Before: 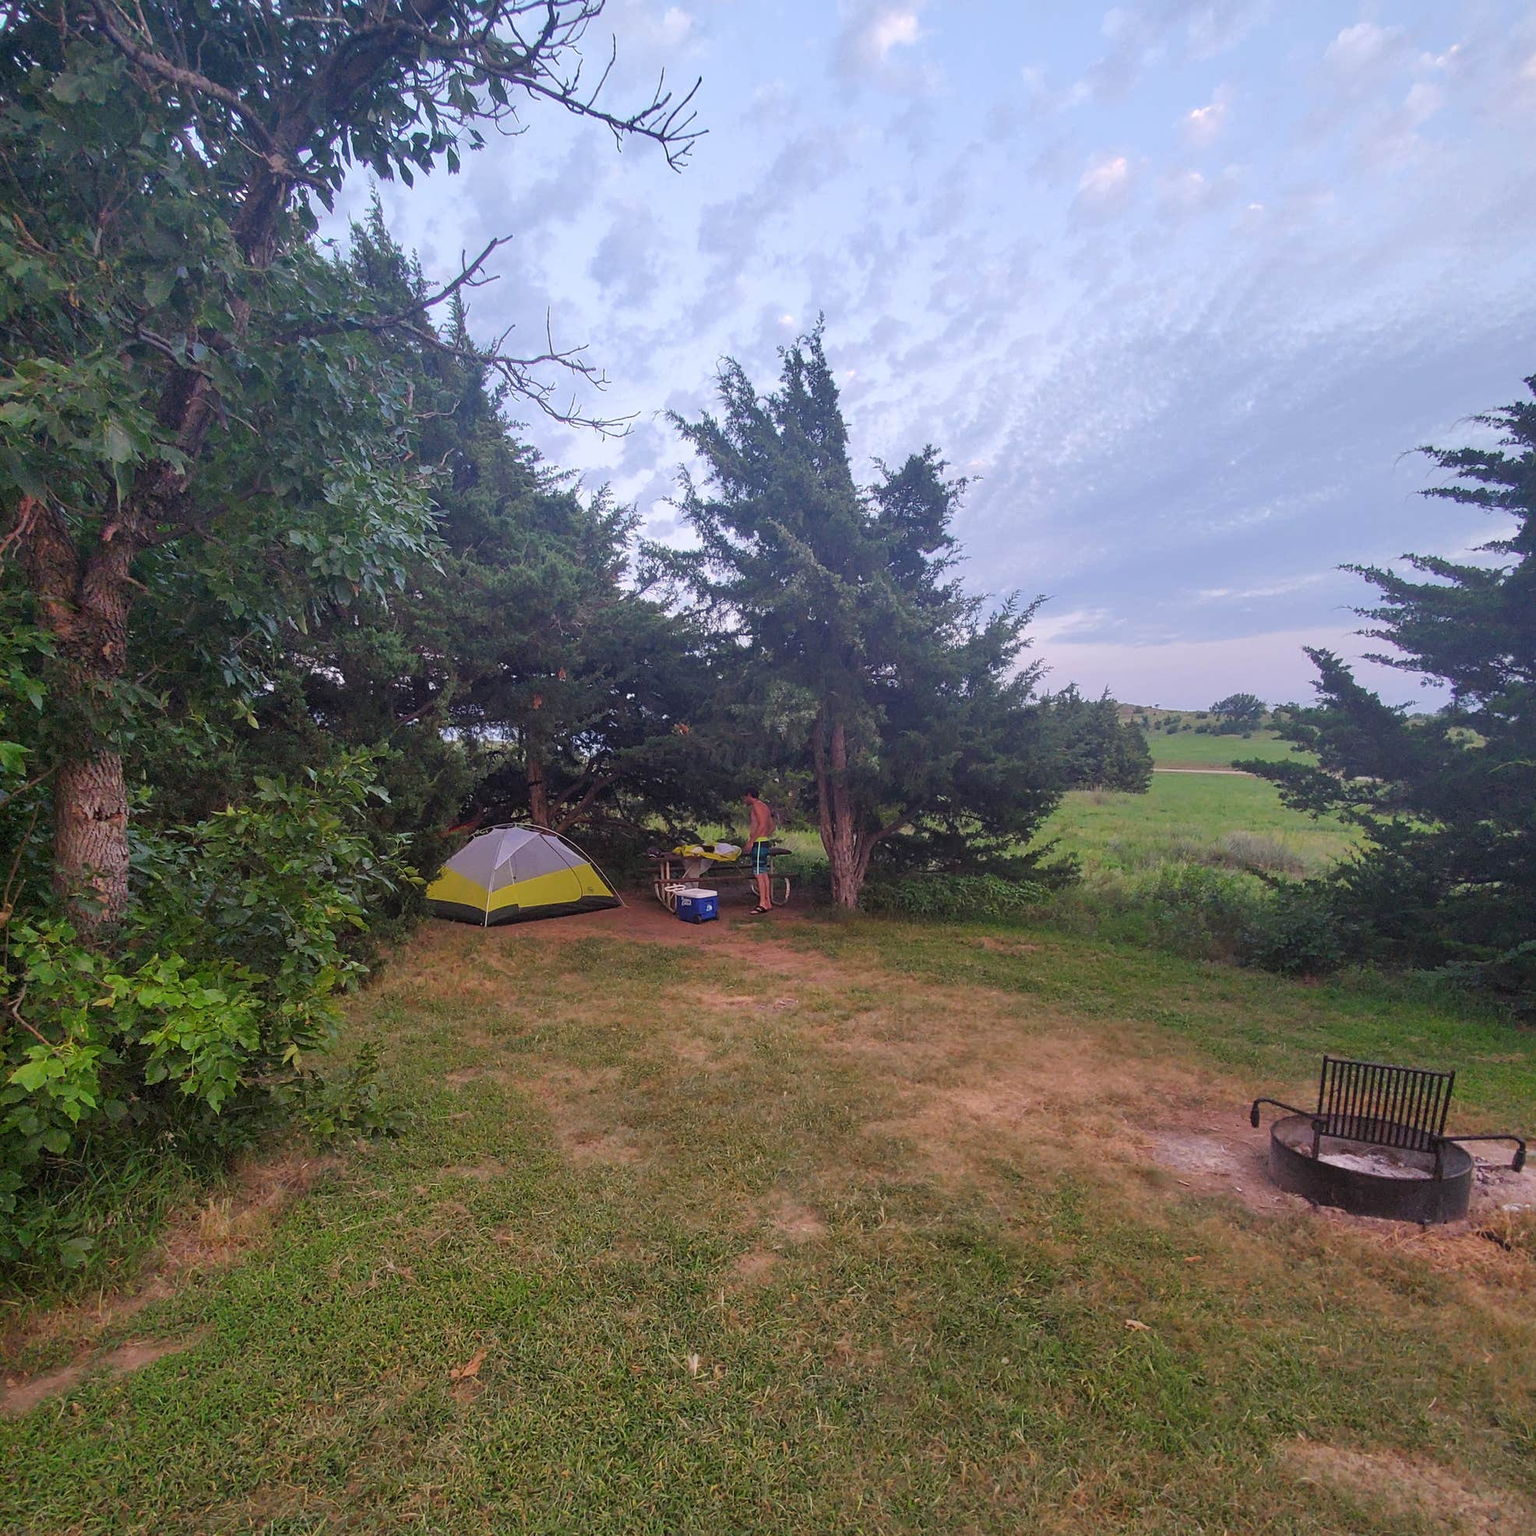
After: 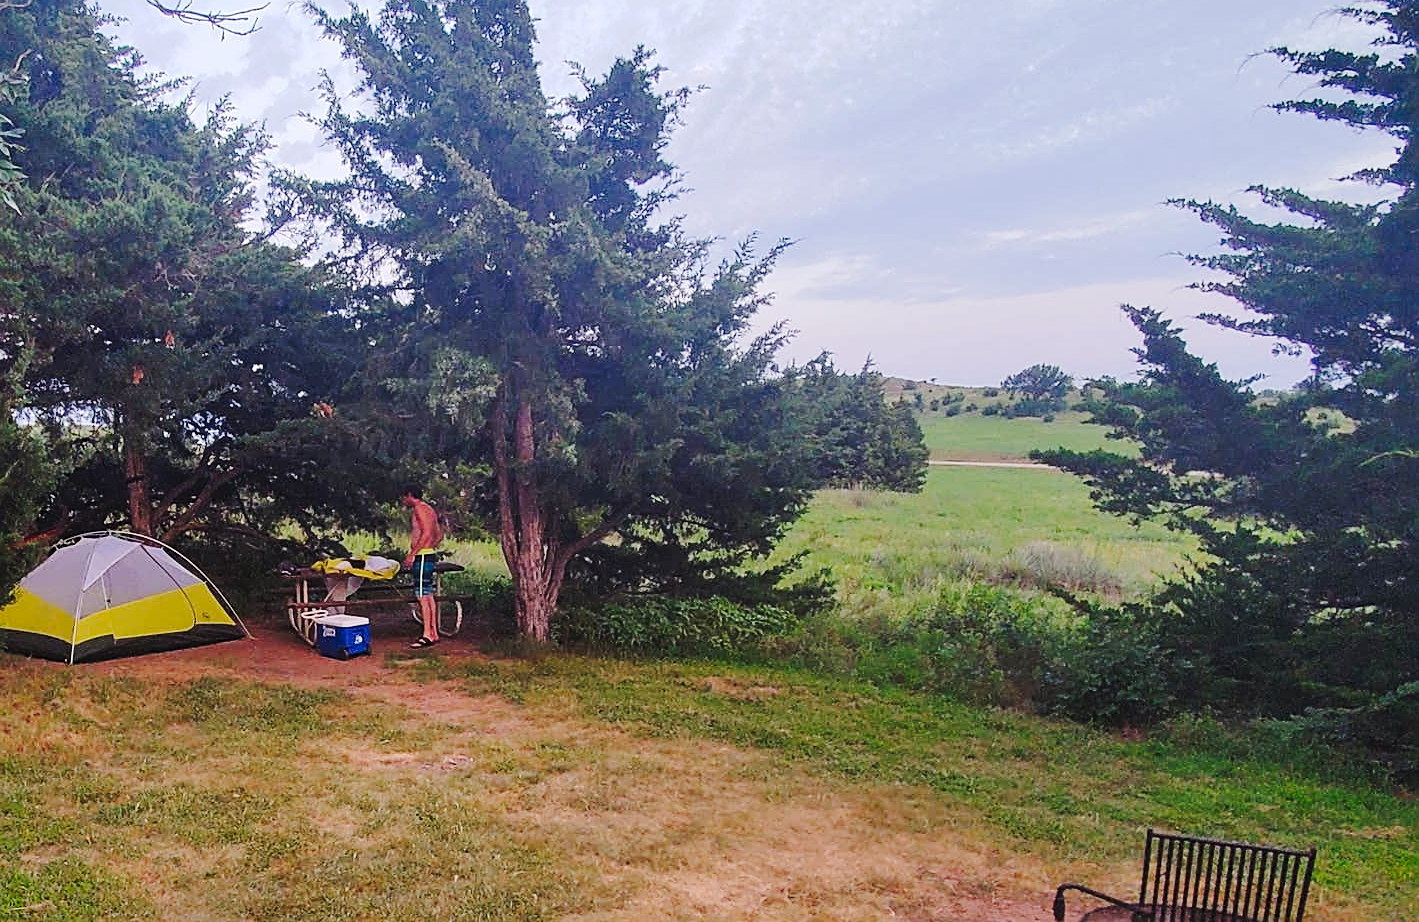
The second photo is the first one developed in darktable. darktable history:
crop and rotate: left 28.03%, top 26.727%, bottom 26.478%
shadows and highlights: shadows 31.37, highlights 1.32, soften with gaussian
sharpen: on, module defaults
tone curve: curves: ch0 [(0, 0) (0.003, 0.023) (0.011, 0.029) (0.025, 0.037) (0.044, 0.047) (0.069, 0.057) (0.1, 0.075) (0.136, 0.103) (0.177, 0.145) (0.224, 0.193) (0.277, 0.266) (0.335, 0.362) (0.399, 0.473) (0.468, 0.569) (0.543, 0.655) (0.623, 0.73) (0.709, 0.804) (0.801, 0.874) (0.898, 0.924) (1, 1)], preserve colors none
exposure: compensate highlight preservation false
